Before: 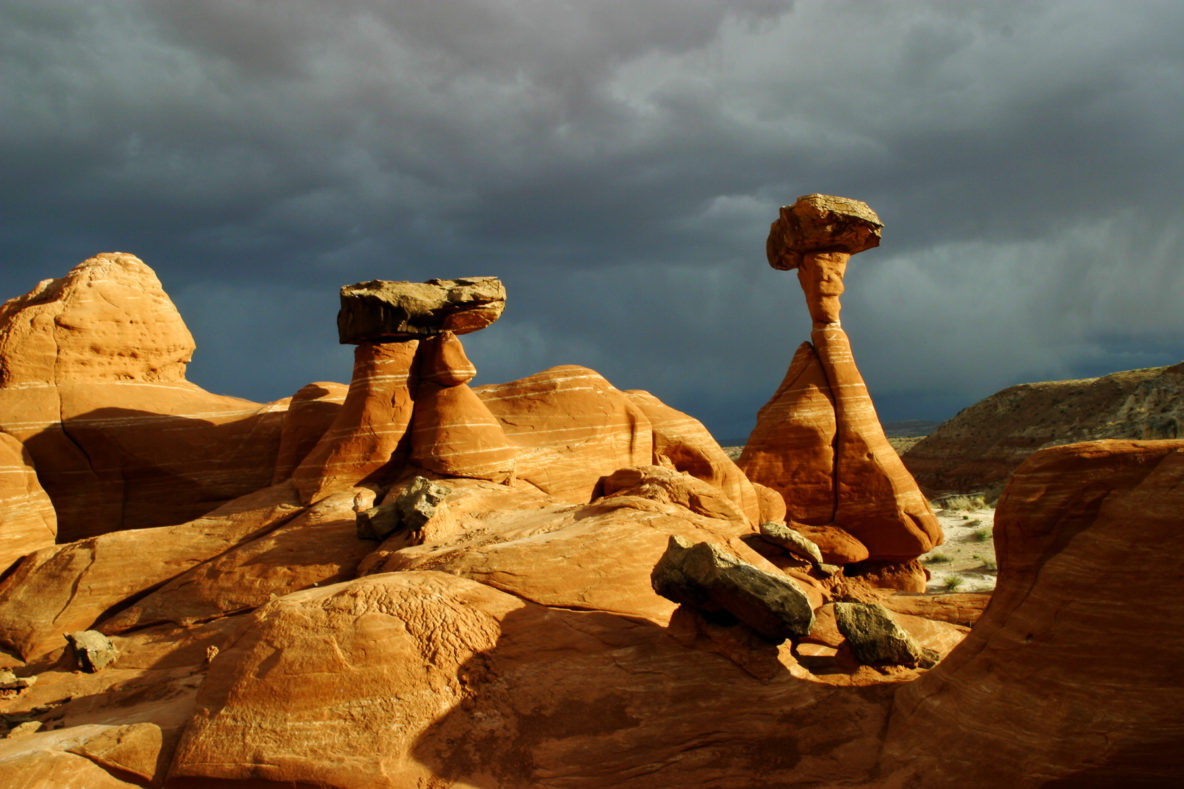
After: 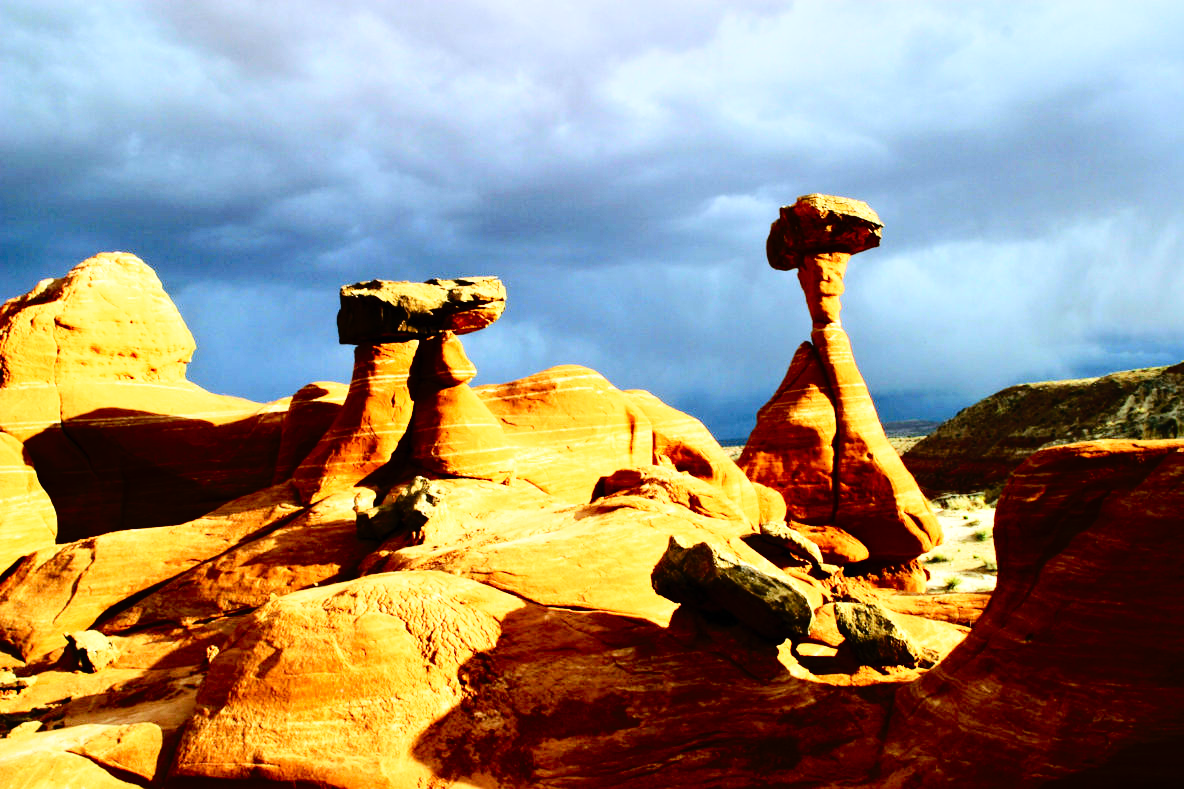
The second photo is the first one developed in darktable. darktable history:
levels: levels [0, 0.43, 0.984]
contrast brightness saturation: contrast 0.24, brightness 0.09
base curve: curves: ch0 [(0, 0) (0.028, 0.03) (0.121, 0.232) (0.46, 0.748) (0.859, 0.968) (1, 1)]
tone curve: curves: ch0 [(0, 0) (0.003, 0) (0.011, 0.001) (0.025, 0.003) (0.044, 0.006) (0.069, 0.009) (0.1, 0.013) (0.136, 0.032) (0.177, 0.067) (0.224, 0.121) (0.277, 0.185) (0.335, 0.255) (0.399, 0.333) (0.468, 0.417) (0.543, 0.508) (0.623, 0.606) (0.709, 0.71) (0.801, 0.819) (0.898, 0.926) (1, 1)], preserve colors none
white balance: red 0.948, green 1.02, blue 1.176
